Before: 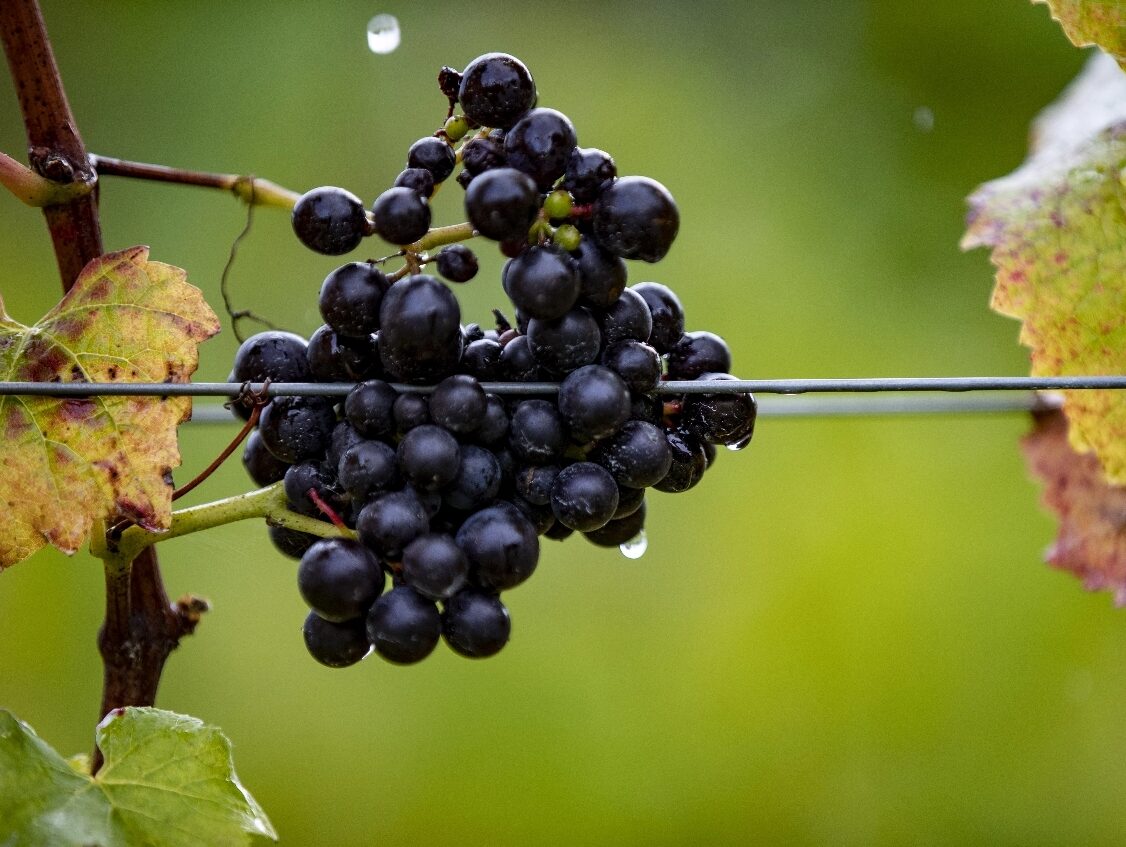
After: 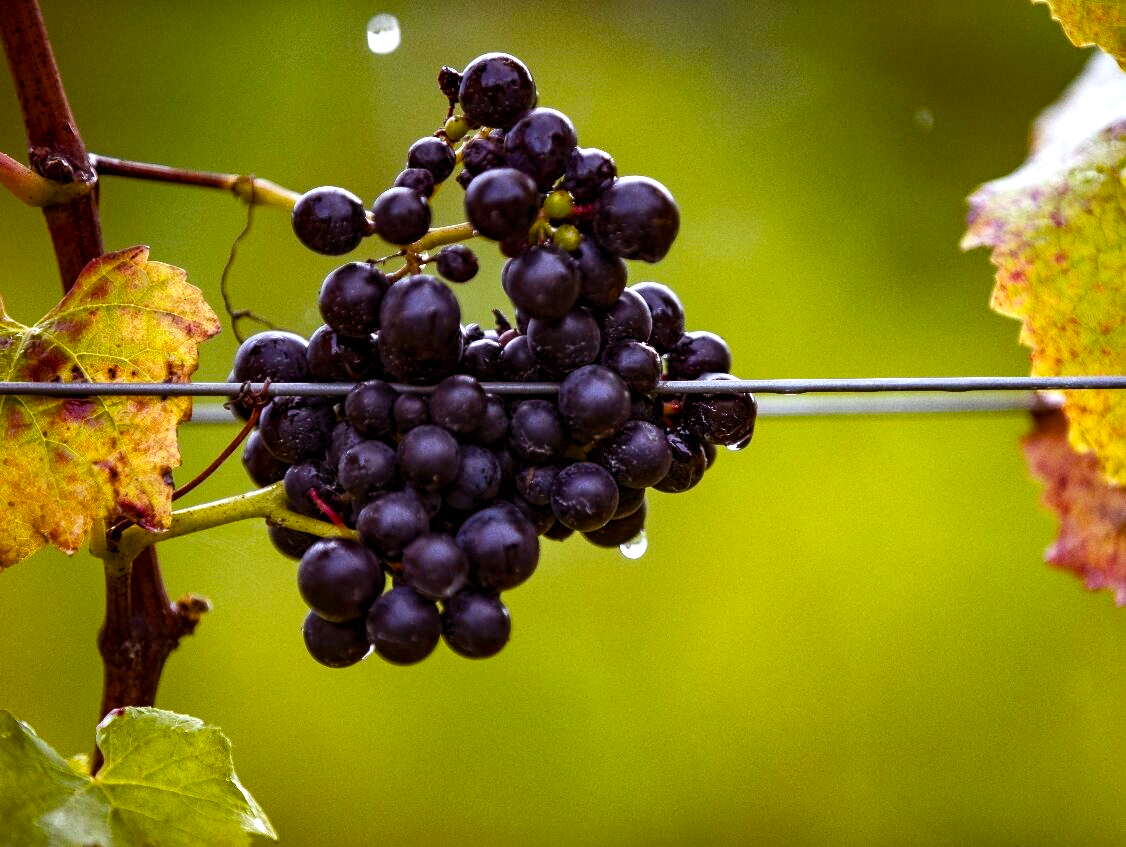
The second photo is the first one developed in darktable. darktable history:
color balance rgb: linear chroma grading › global chroma 16.62%, perceptual saturation grading › highlights -8.63%, perceptual saturation grading › mid-tones 18.66%, perceptual saturation grading › shadows 28.49%, perceptual brilliance grading › highlights 14.22%, perceptual brilliance grading › shadows -18.96%, global vibrance 27.71%
rgb levels: mode RGB, independent channels, levels [[0, 0.474, 1], [0, 0.5, 1], [0, 0.5, 1]]
rotate and perspective: crop left 0, crop top 0
